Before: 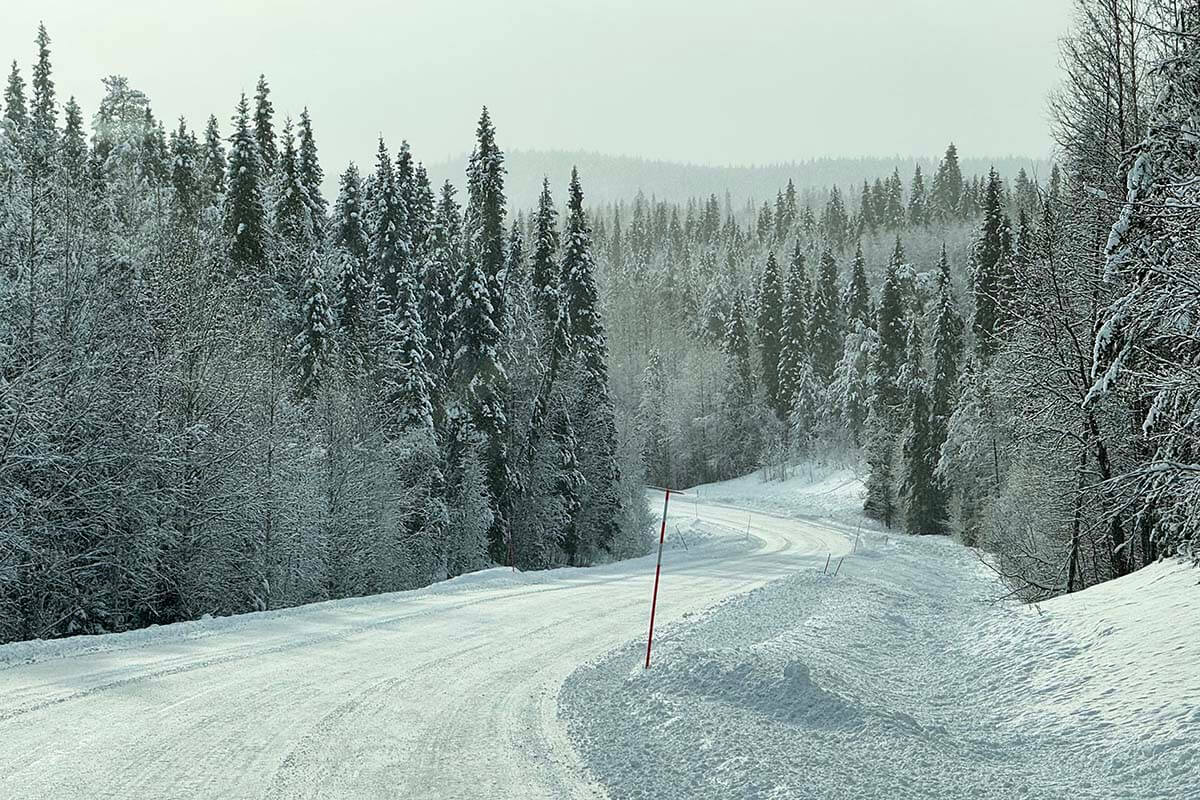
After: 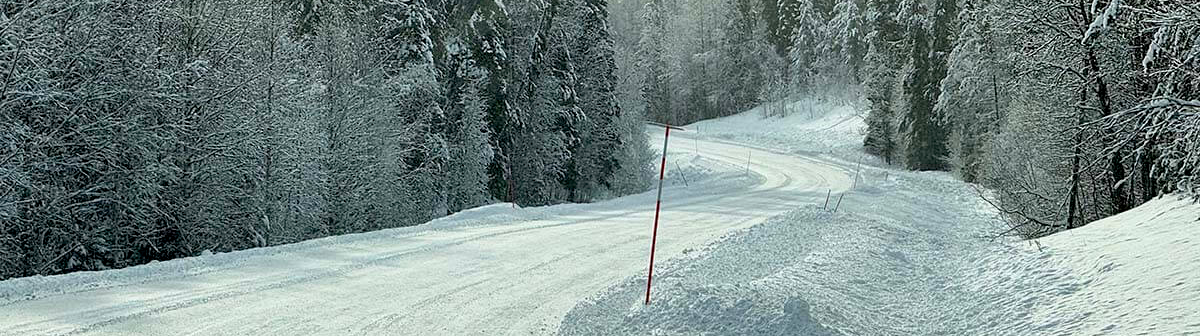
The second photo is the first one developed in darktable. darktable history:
exposure: black level correction 0.007, compensate highlight preservation false
crop: top 45.551%, bottom 12.262%
